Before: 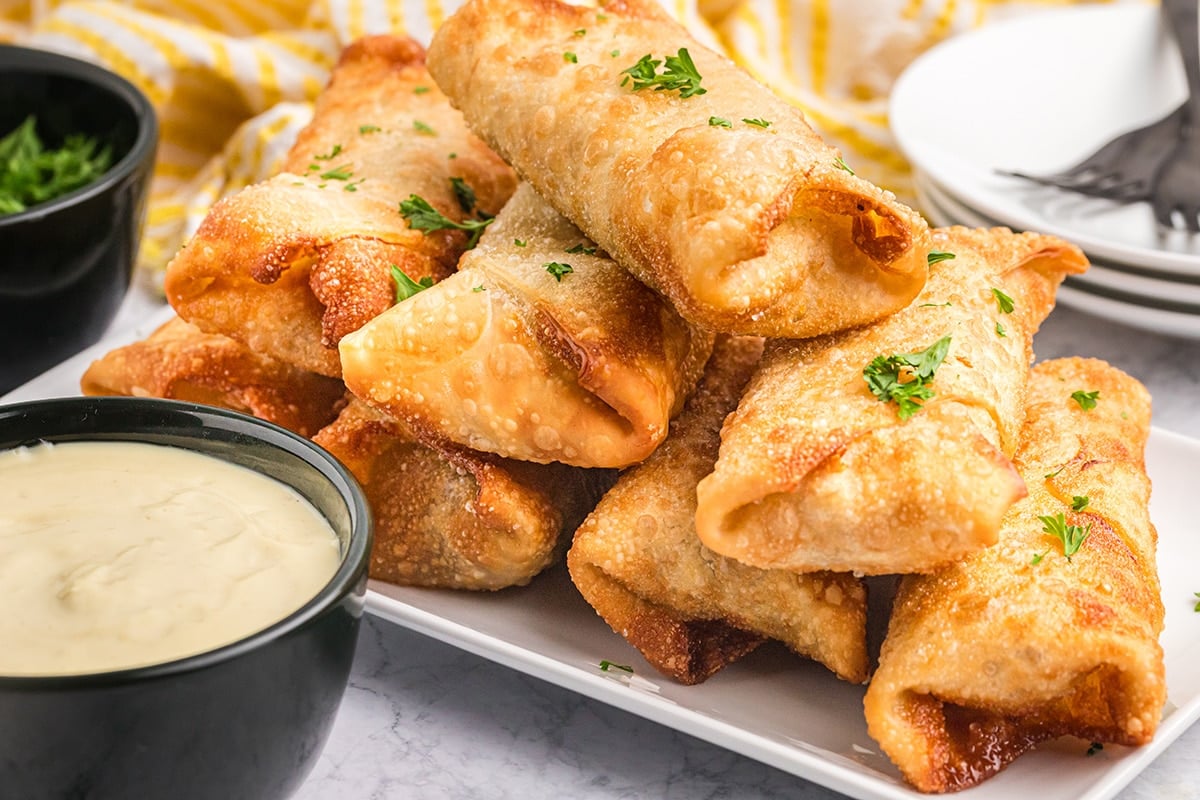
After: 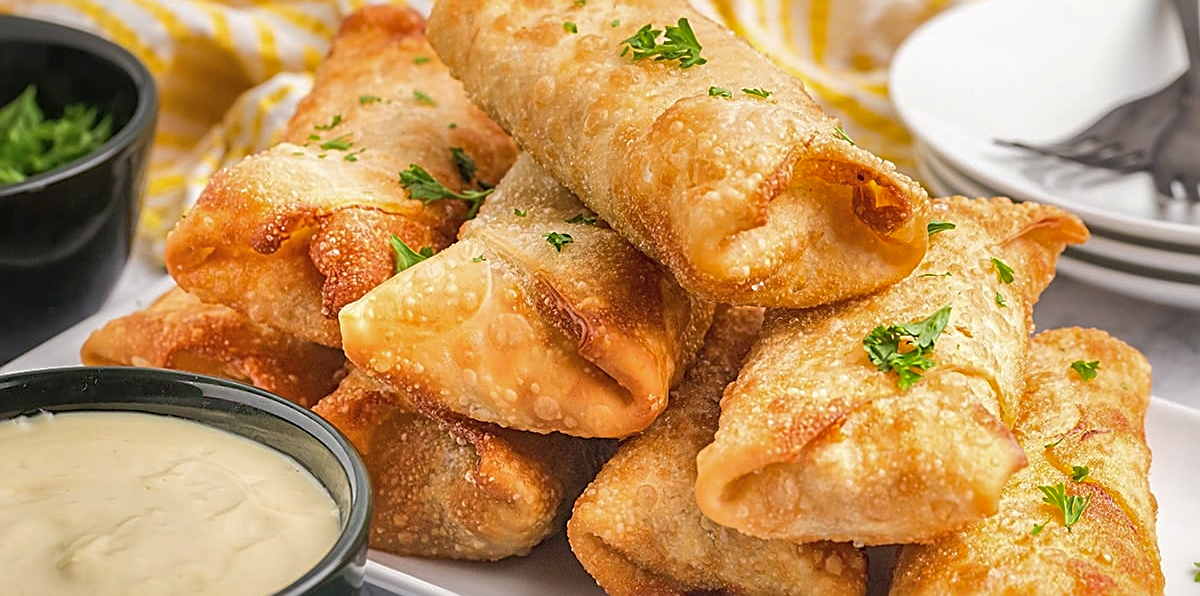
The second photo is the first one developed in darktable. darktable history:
shadows and highlights: on, module defaults
sharpen: on, module defaults
crop: top 3.763%, bottom 21.635%
contrast brightness saturation: saturation -0.041
